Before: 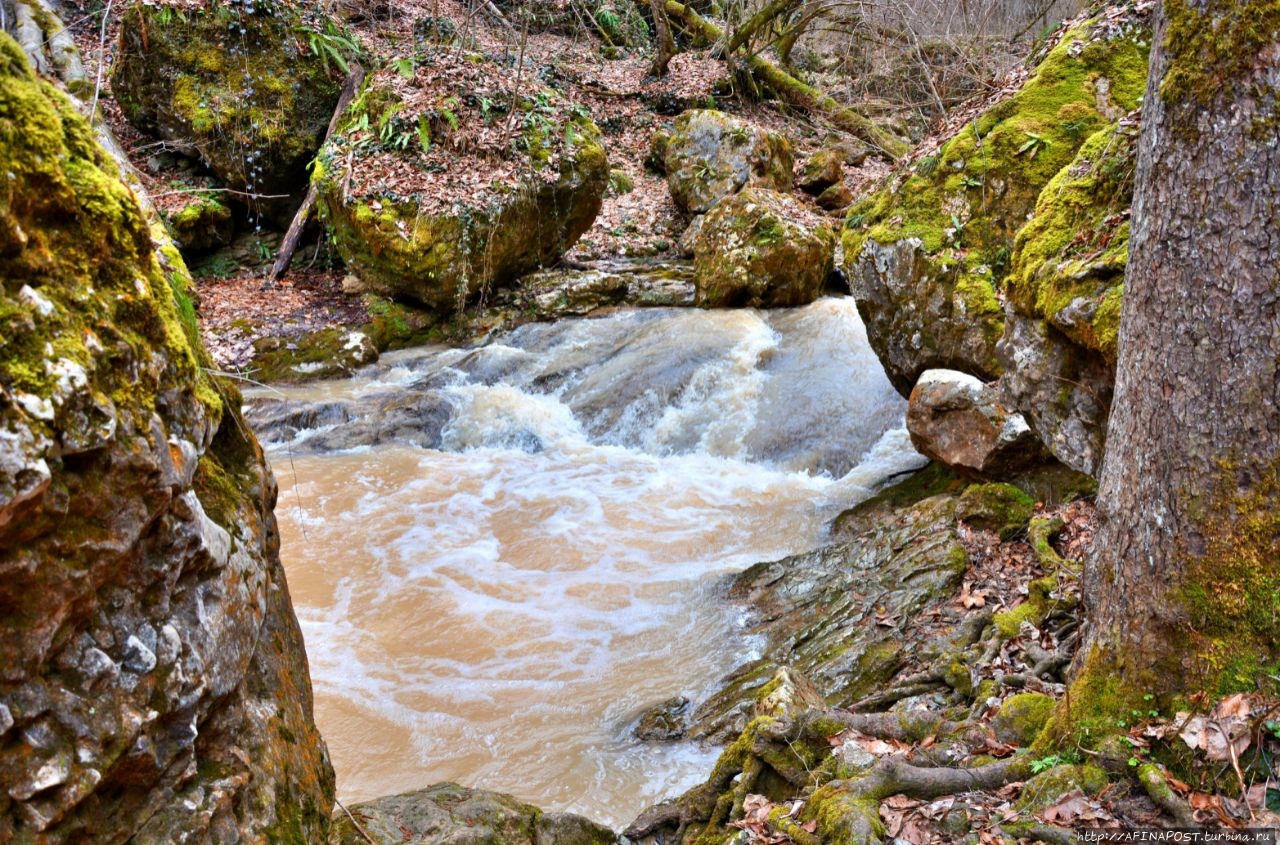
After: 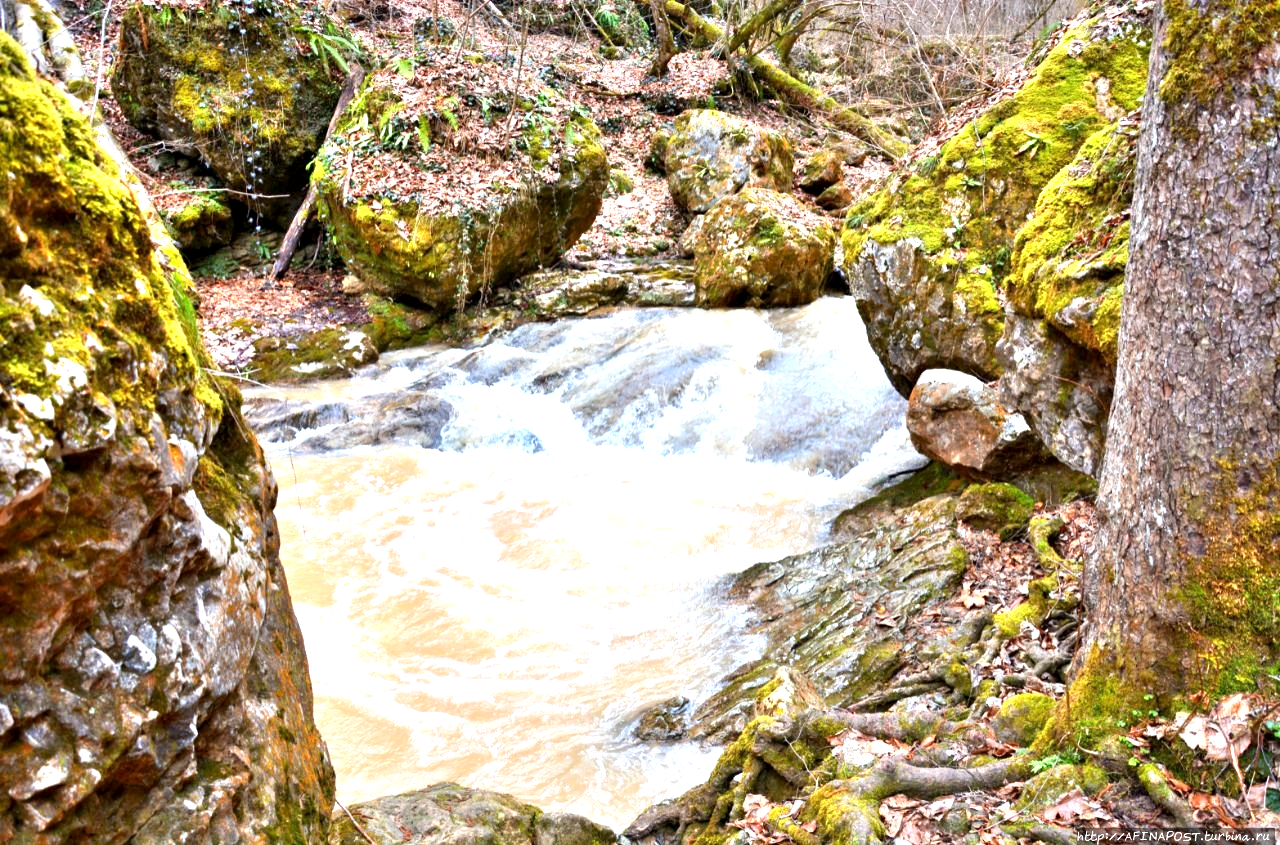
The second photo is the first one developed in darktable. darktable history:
exposure: black level correction 0.001, exposure 1.12 EV, compensate exposure bias true, compensate highlight preservation false
